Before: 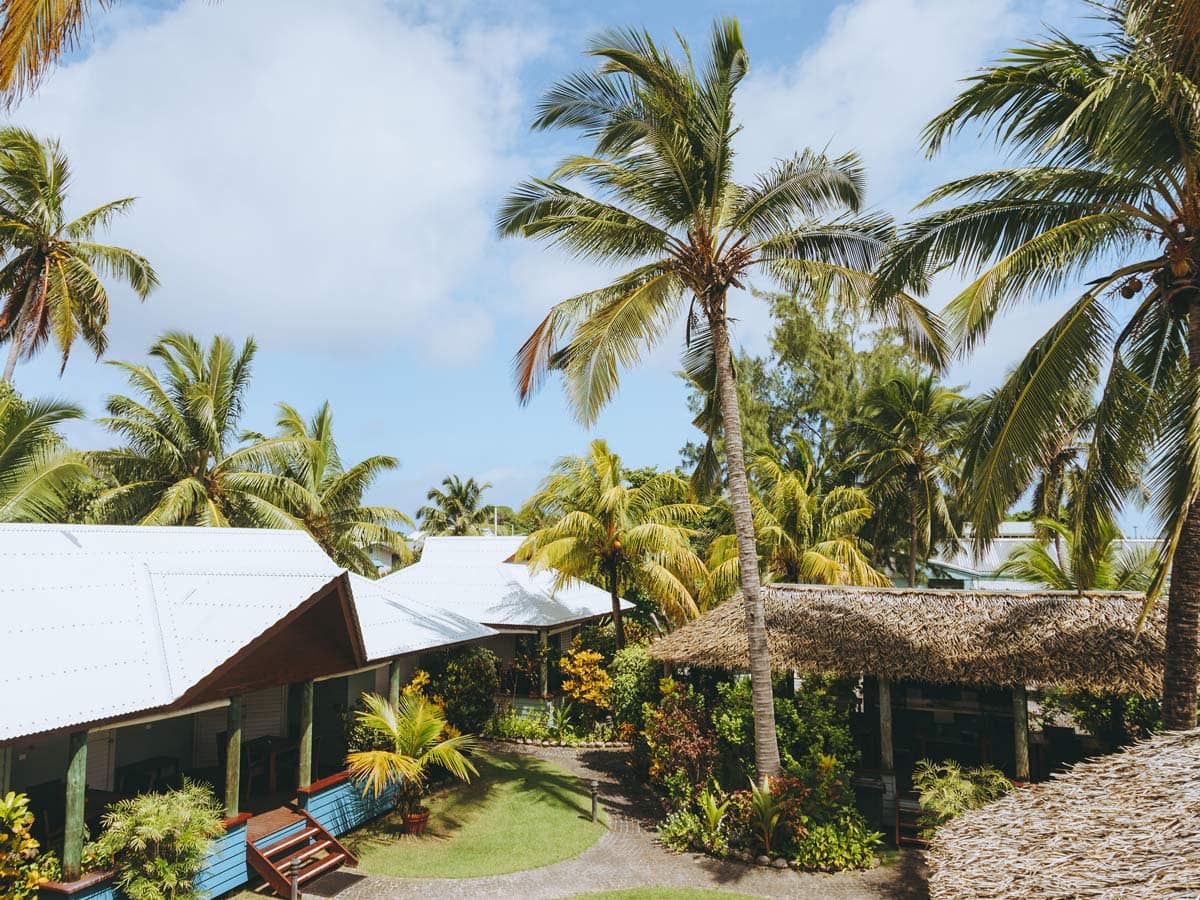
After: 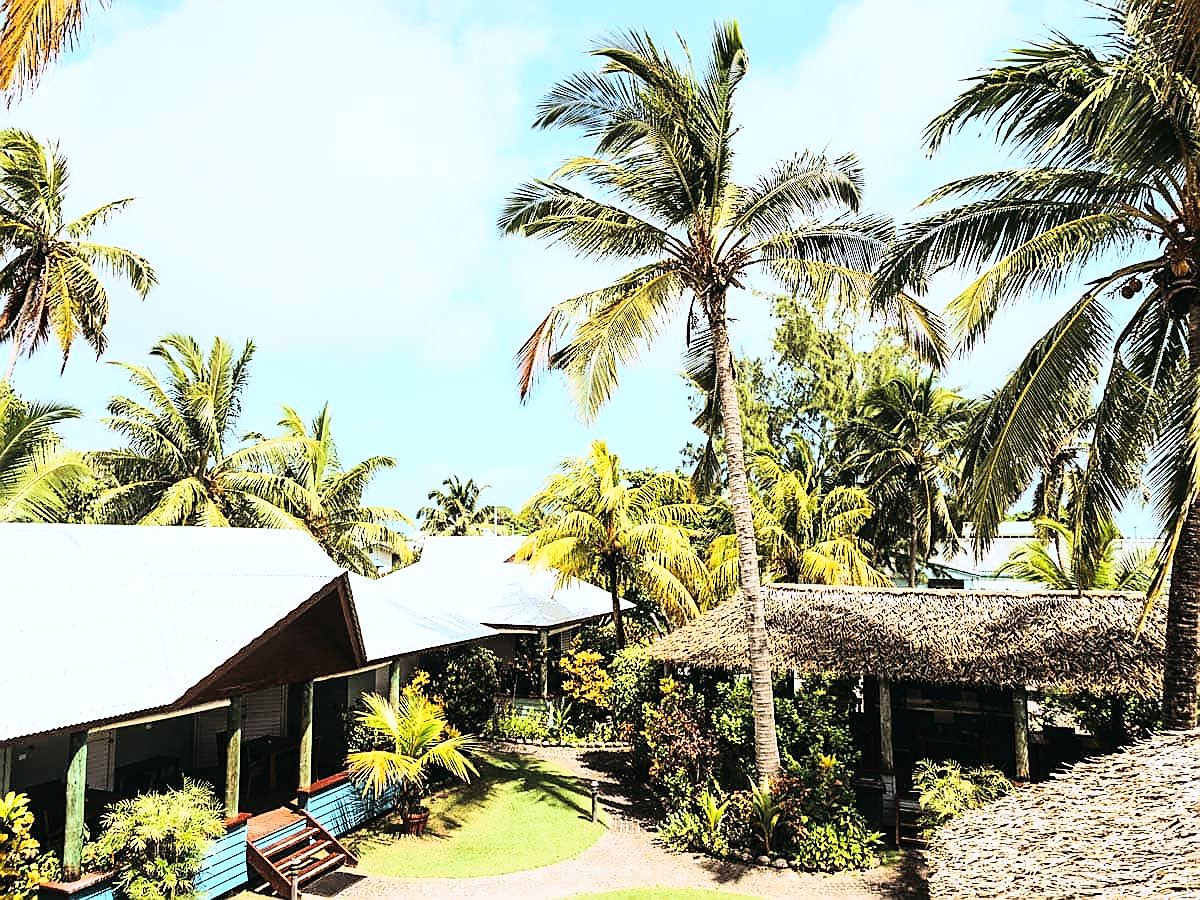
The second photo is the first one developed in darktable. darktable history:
rgb curve: curves: ch0 [(0, 0) (0.21, 0.15) (0.24, 0.21) (0.5, 0.75) (0.75, 0.96) (0.89, 0.99) (1, 1)]; ch1 [(0, 0.02) (0.21, 0.13) (0.25, 0.2) (0.5, 0.67) (0.75, 0.9) (0.89, 0.97) (1, 1)]; ch2 [(0, 0.02) (0.21, 0.13) (0.25, 0.2) (0.5, 0.67) (0.75, 0.9) (0.89, 0.97) (1, 1)], compensate middle gray true
sharpen: radius 1.4, amount 1.25, threshold 0.7
